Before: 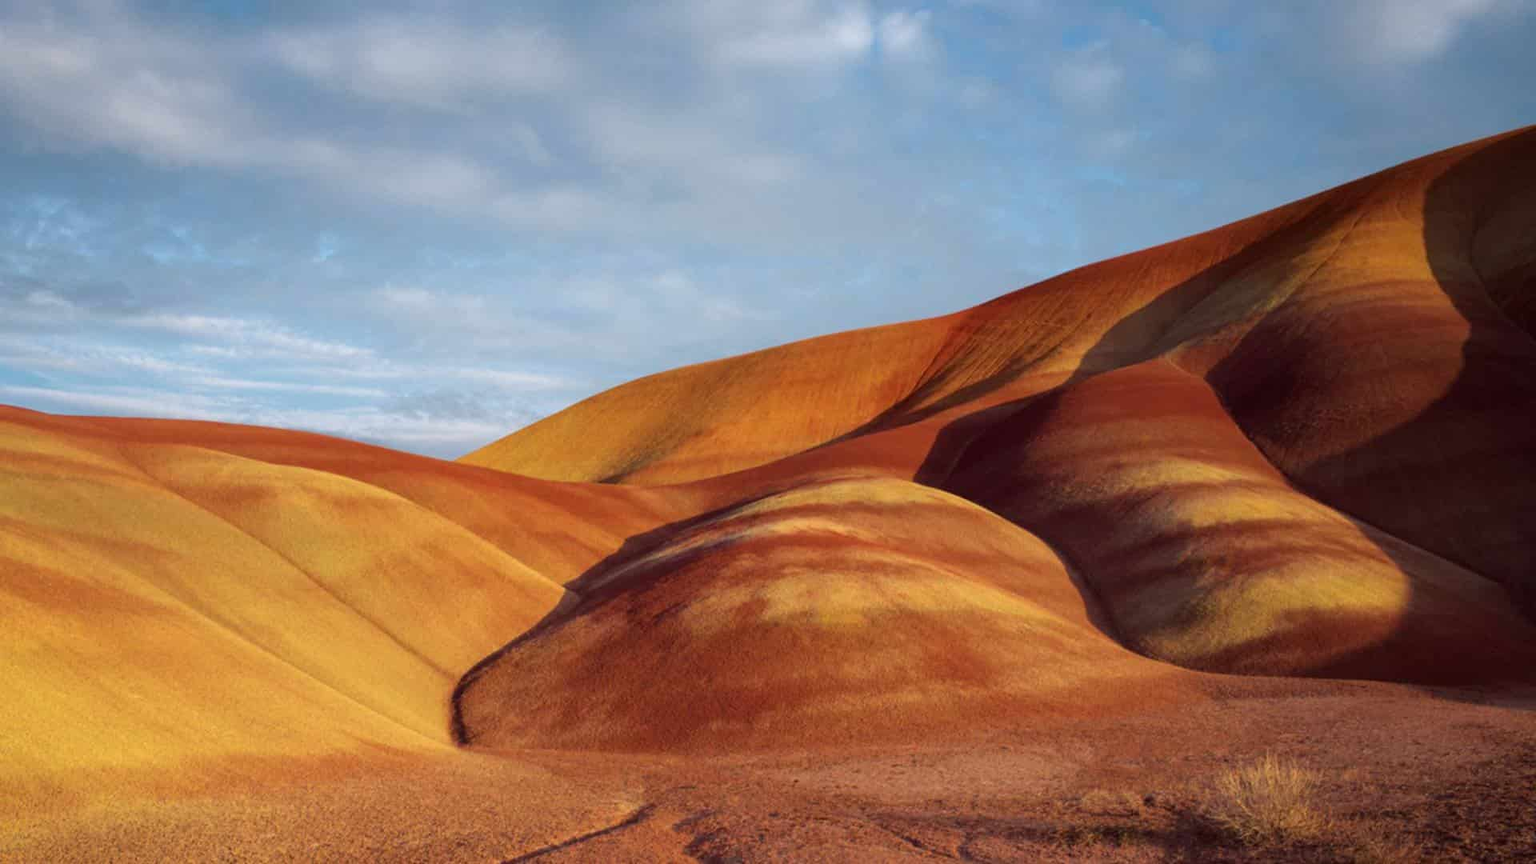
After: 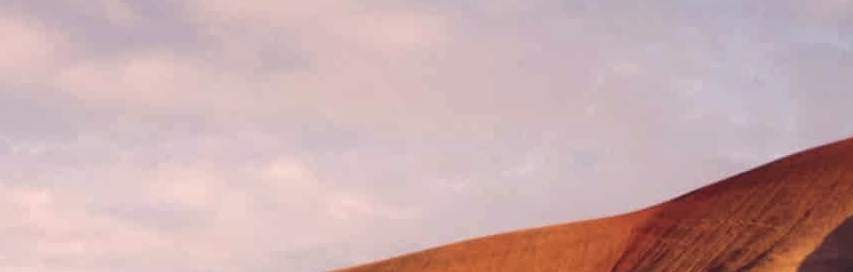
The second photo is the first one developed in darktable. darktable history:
color correction: highlights a* 19.97, highlights b* 27.04, shadows a* 3.42, shadows b* -17.67, saturation 0.753
tone equalizer: -8 EV -0.396 EV, -7 EV -0.407 EV, -6 EV -0.359 EV, -5 EV -0.196 EV, -3 EV 0.231 EV, -2 EV 0.325 EV, -1 EV 0.405 EV, +0 EV 0.425 EV, edges refinement/feathering 500, mask exposure compensation -1.57 EV, preserve details no
crop: left 28.864%, top 16.805%, right 26.668%, bottom 57.975%
